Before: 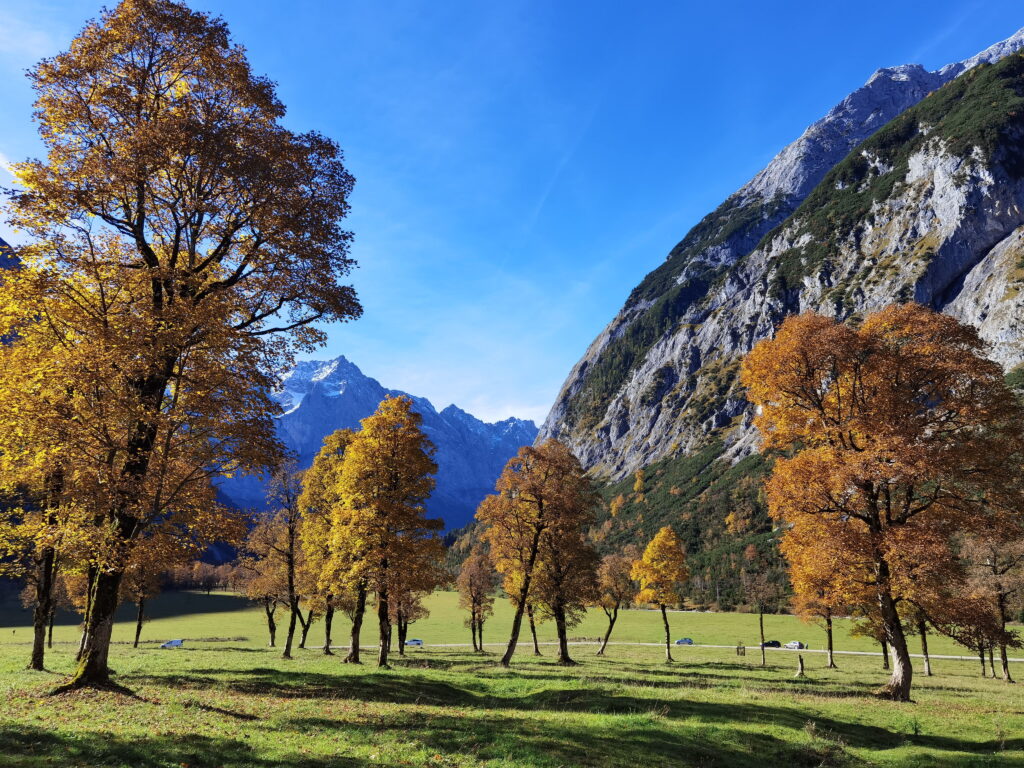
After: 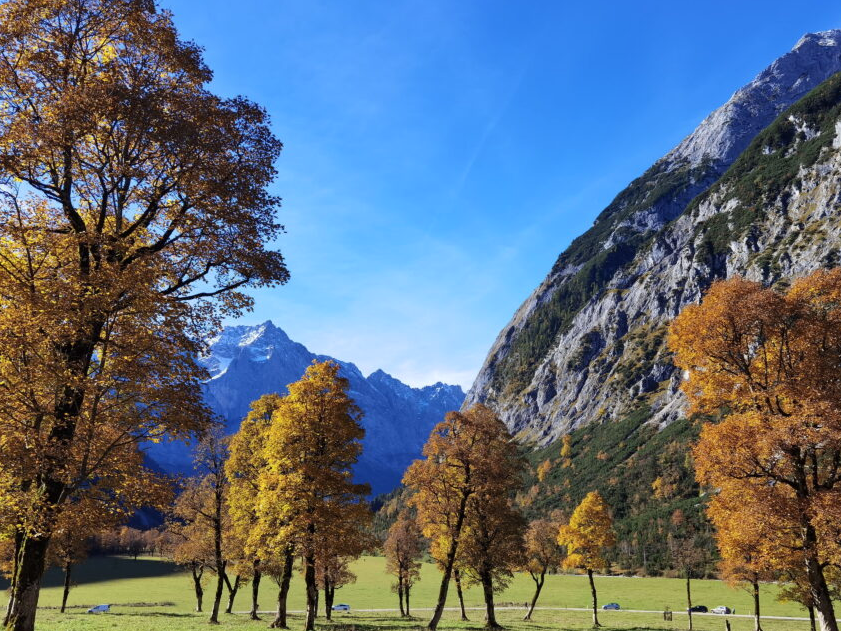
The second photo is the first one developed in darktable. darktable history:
crop and rotate: left 7.196%, top 4.574%, right 10.605%, bottom 13.178%
shadows and highlights: radius 93.07, shadows -14.46, white point adjustment 0.23, highlights 31.48, compress 48.23%, highlights color adjustment 52.79%, soften with gaussian
